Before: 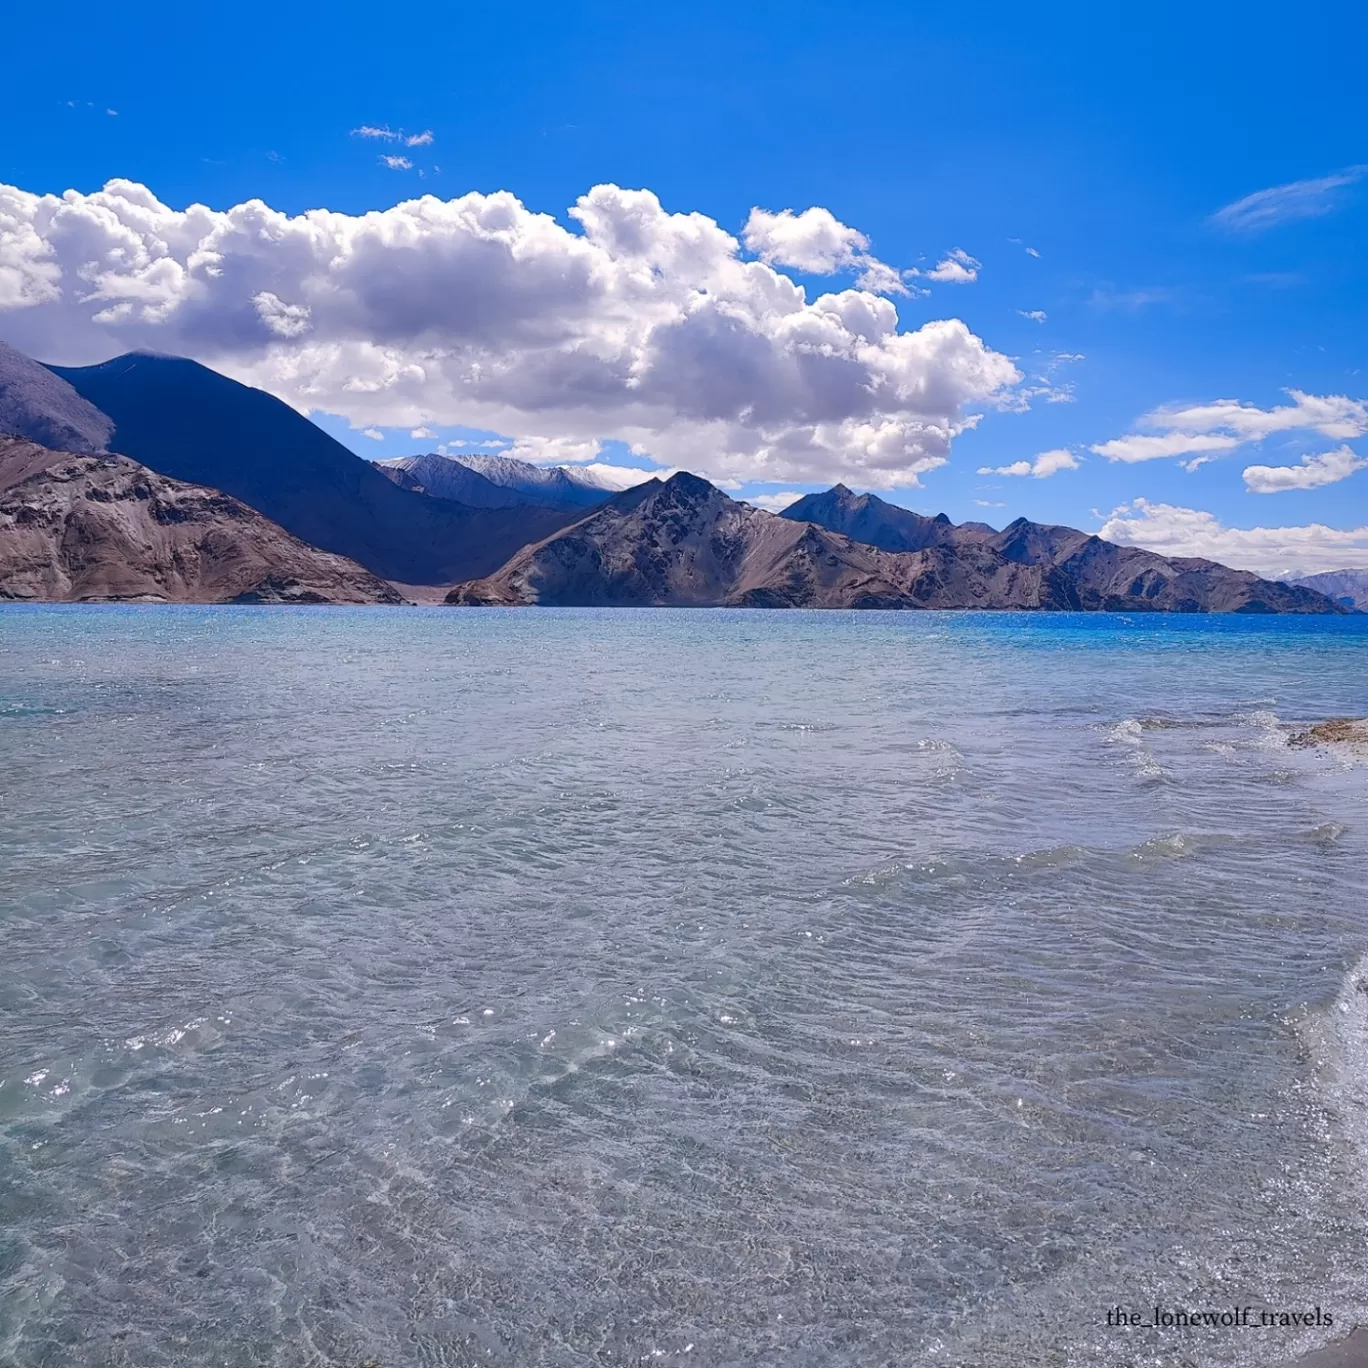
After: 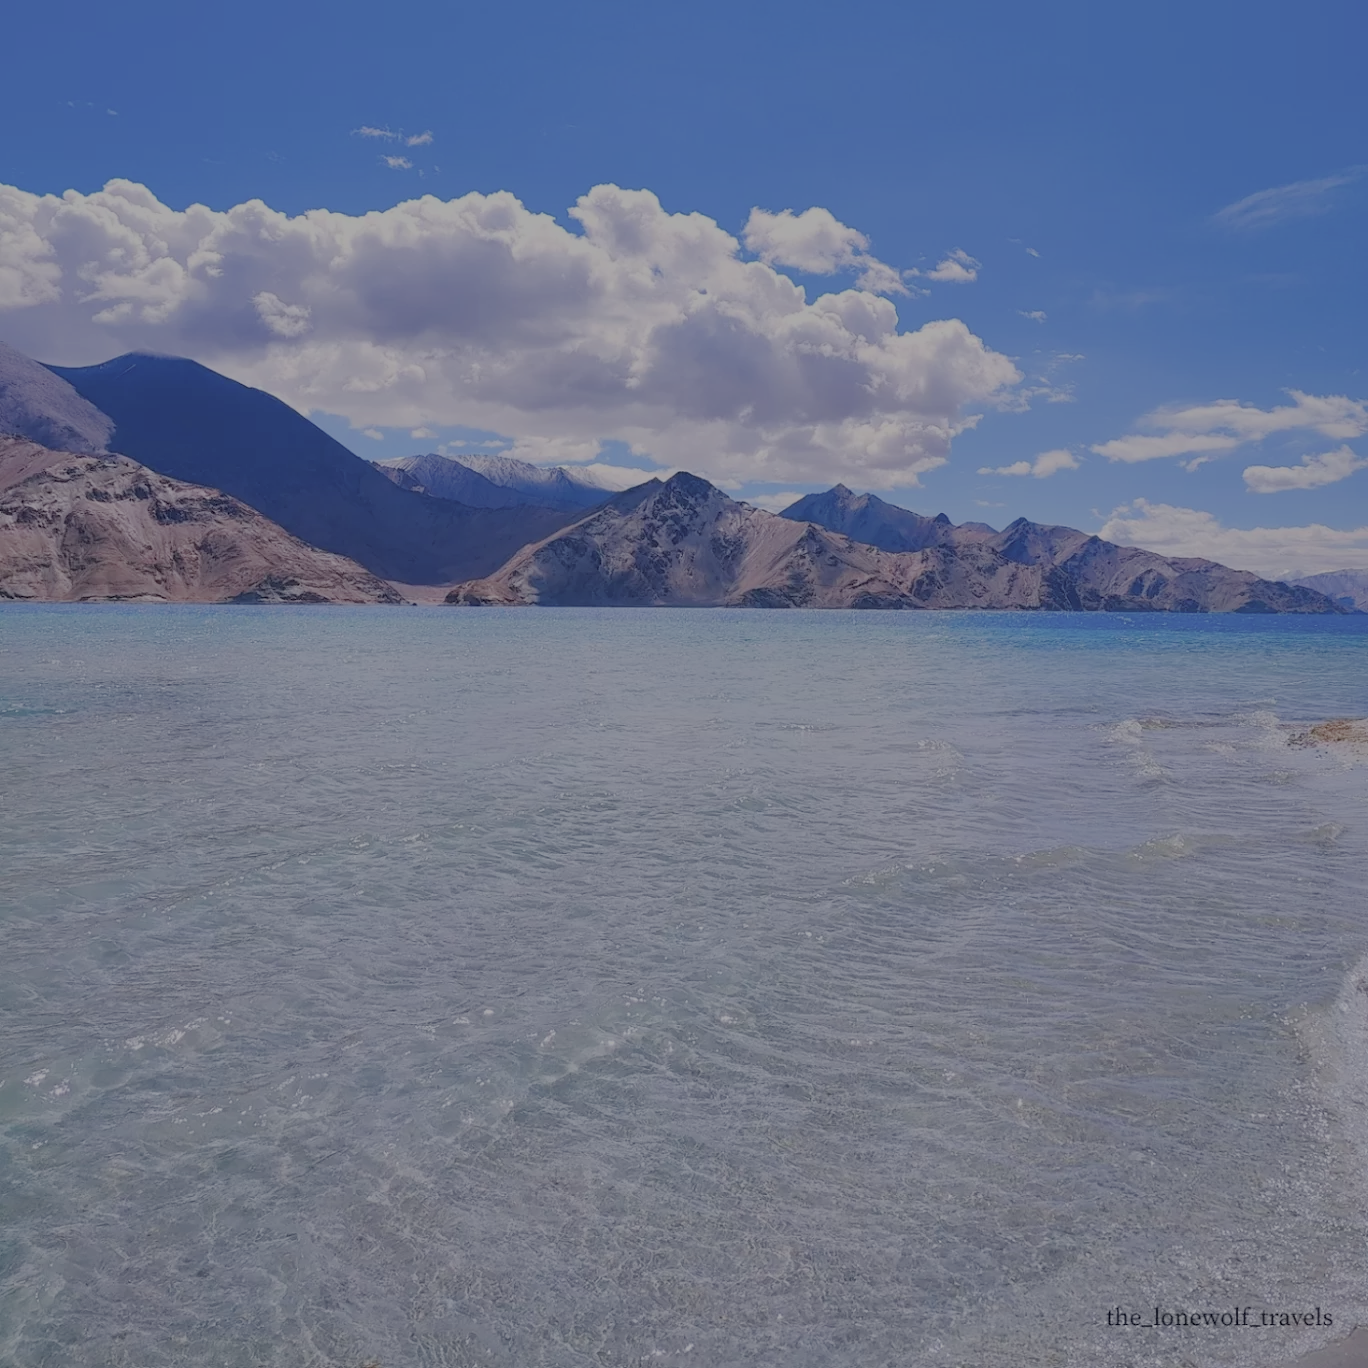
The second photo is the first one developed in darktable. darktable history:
filmic rgb: black relative exposure -15.86 EV, white relative exposure 7.98 EV, hardness 4.16, latitude 49.47%, contrast 0.511
